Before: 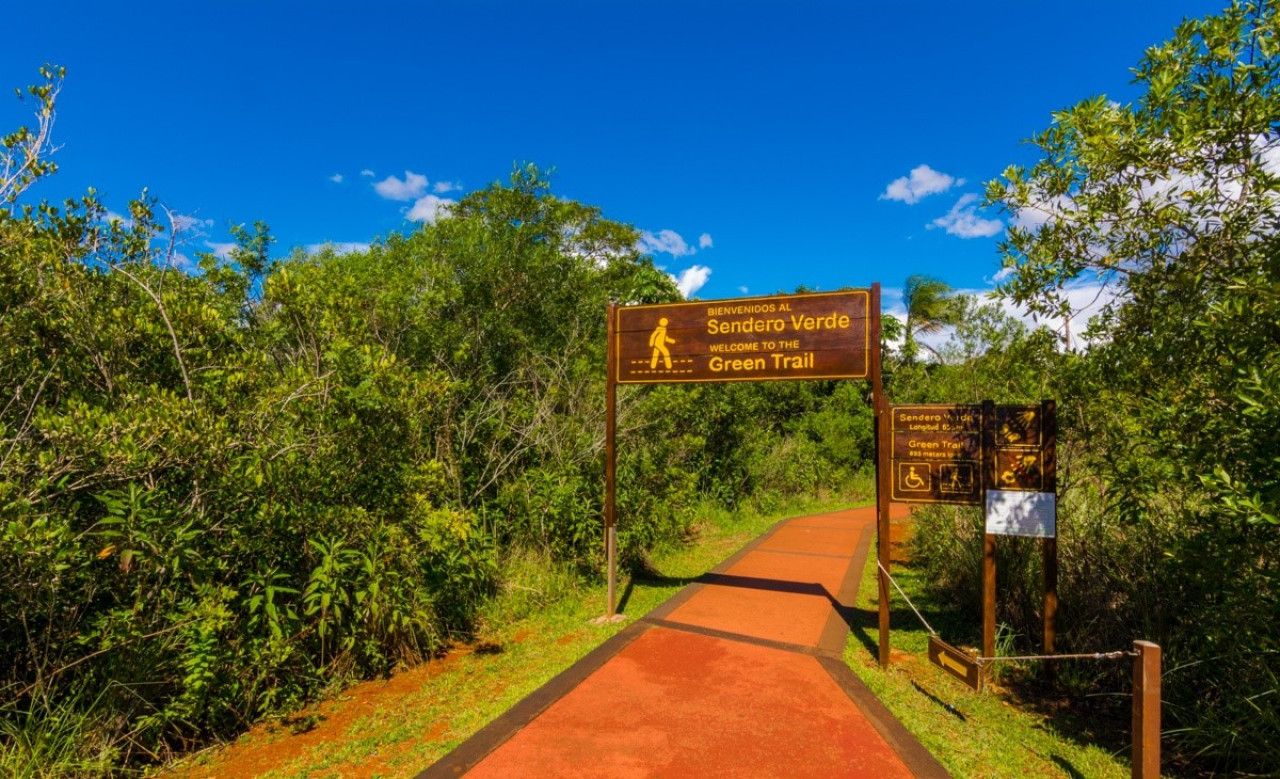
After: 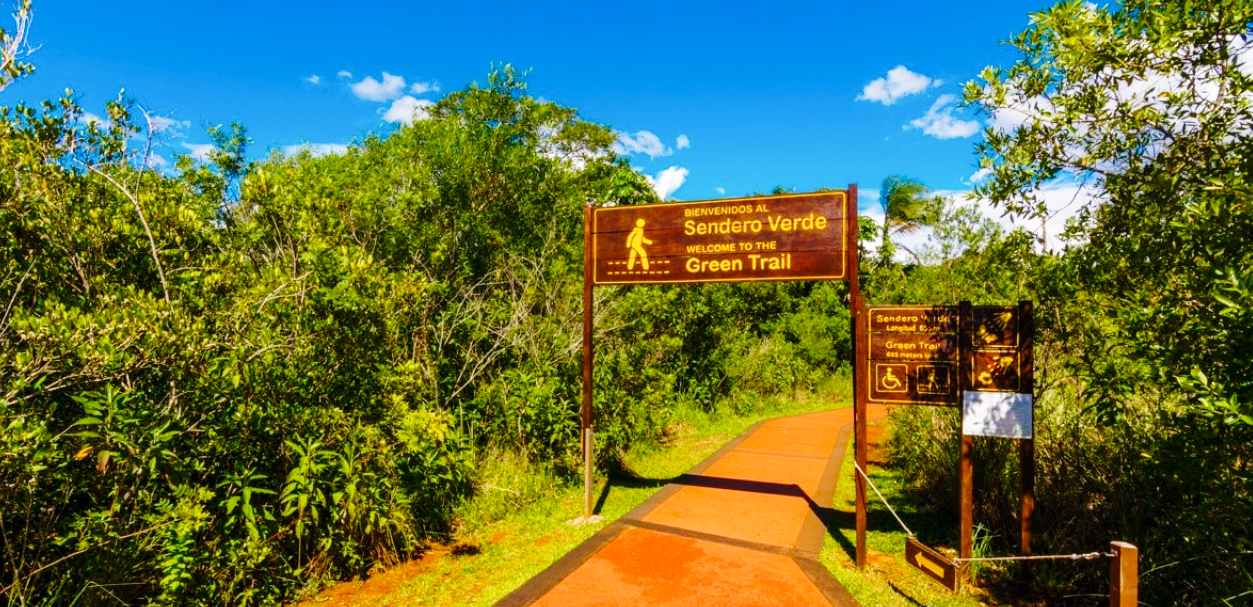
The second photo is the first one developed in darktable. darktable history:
contrast brightness saturation: contrast 0.03, brightness -0.04
crop and rotate: left 1.814%, top 12.818%, right 0.25%, bottom 9.225%
base curve: curves: ch0 [(0, 0) (0.028, 0.03) (0.121, 0.232) (0.46, 0.748) (0.859, 0.968) (1, 1)], preserve colors none
